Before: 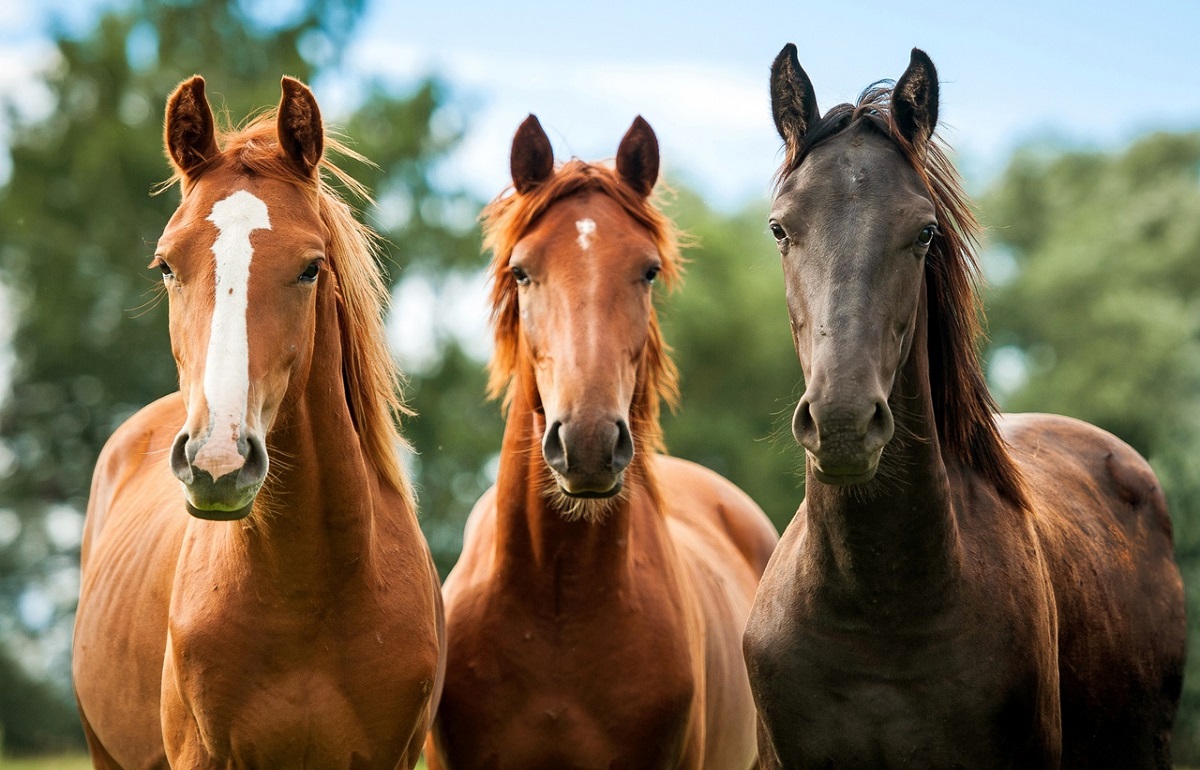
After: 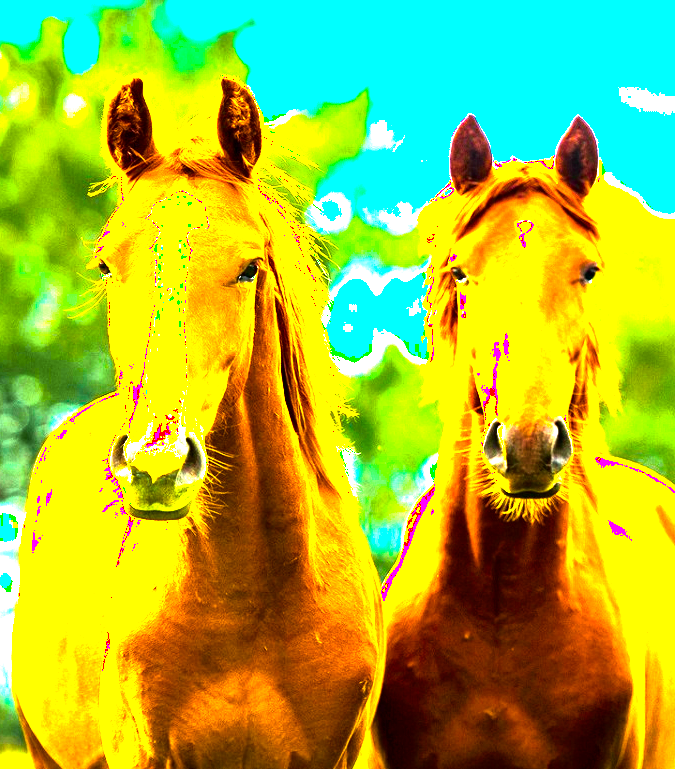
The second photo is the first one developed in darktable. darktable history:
crop: left 5.114%, right 38.589%
white balance: red 0.978, blue 0.999
exposure: black level correction 0, exposure 1.675 EV, compensate exposure bias true, compensate highlight preservation false
tone curve: curves: ch0 [(0, 0) (0.058, 0.027) (0.214, 0.183) (0.304, 0.288) (0.561, 0.554) (0.687, 0.677) (0.768, 0.768) (0.858, 0.861) (0.986, 0.957)]; ch1 [(0, 0) (0.172, 0.123) (0.312, 0.296) (0.437, 0.429) (0.471, 0.469) (0.502, 0.5) (0.513, 0.515) (0.583, 0.604) (0.631, 0.659) (0.703, 0.721) (0.889, 0.924) (1, 1)]; ch2 [(0, 0) (0.411, 0.424) (0.485, 0.497) (0.502, 0.5) (0.517, 0.511) (0.566, 0.573) (0.622, 0.613) (0.709, 0.677) (1, 1)], color space Lab, independent channels, preserve colors none
color balance rgb: linear chroma grading › shadows -30%, linear chroma grading › global chroma 35%, perceptual saturation grading › global saturation 75%, perceptual saturation grading › shadows -30%, perceptual brilliance grading › highlights 75%, perceptual brilliance grading › shadows -30%, global vibrance 35%
